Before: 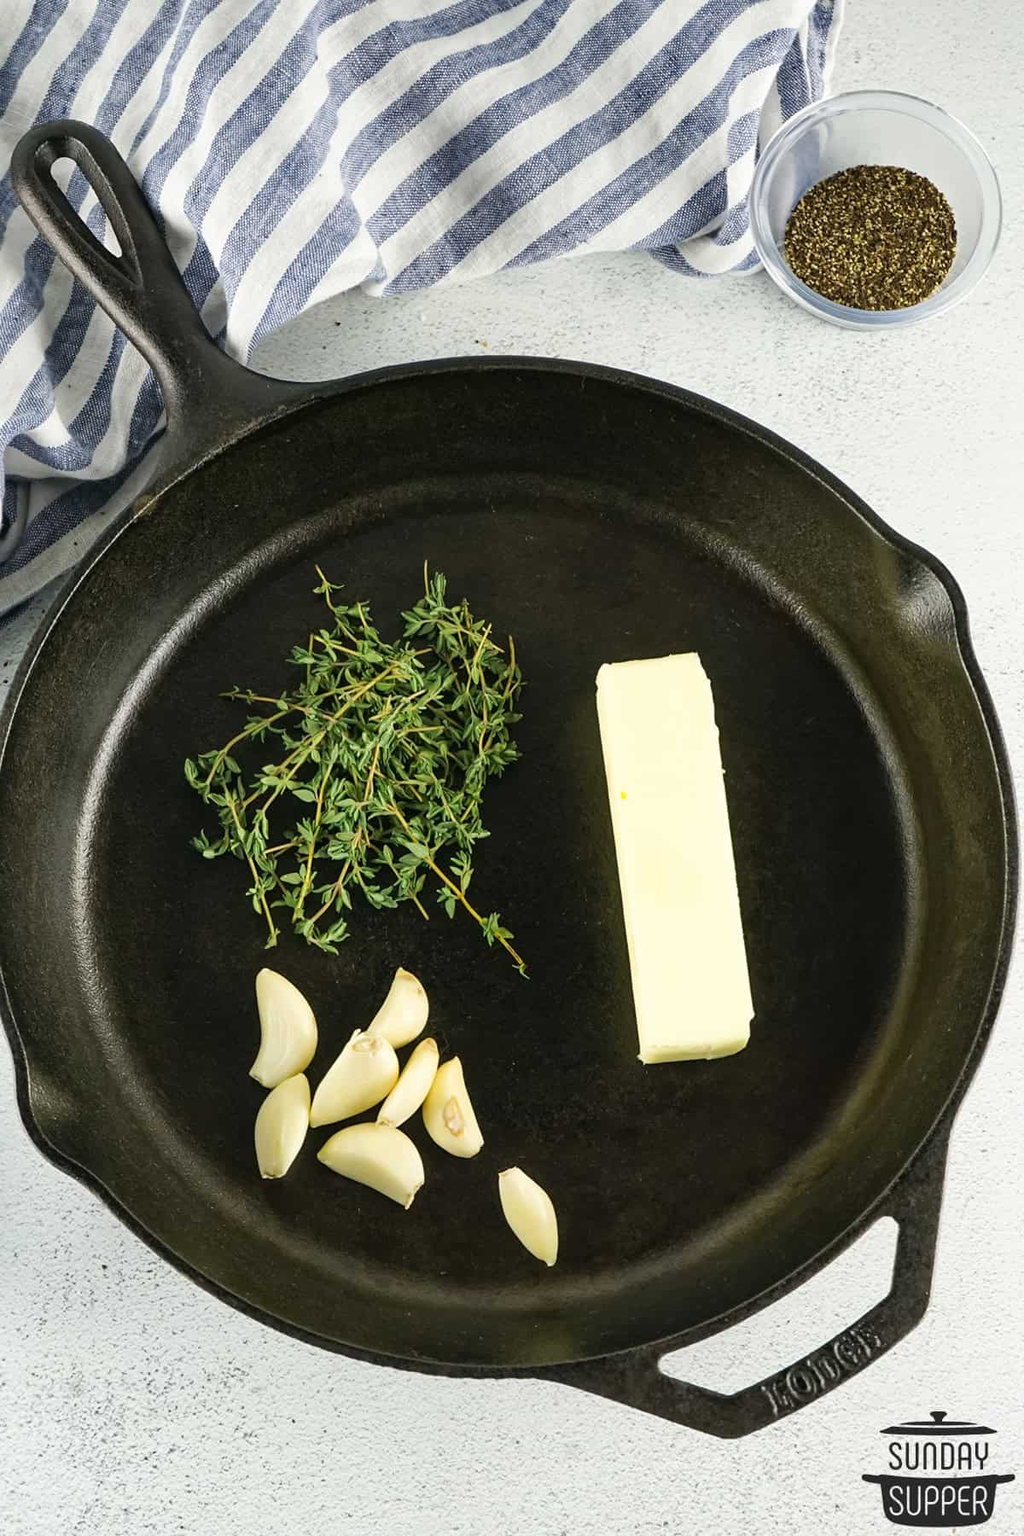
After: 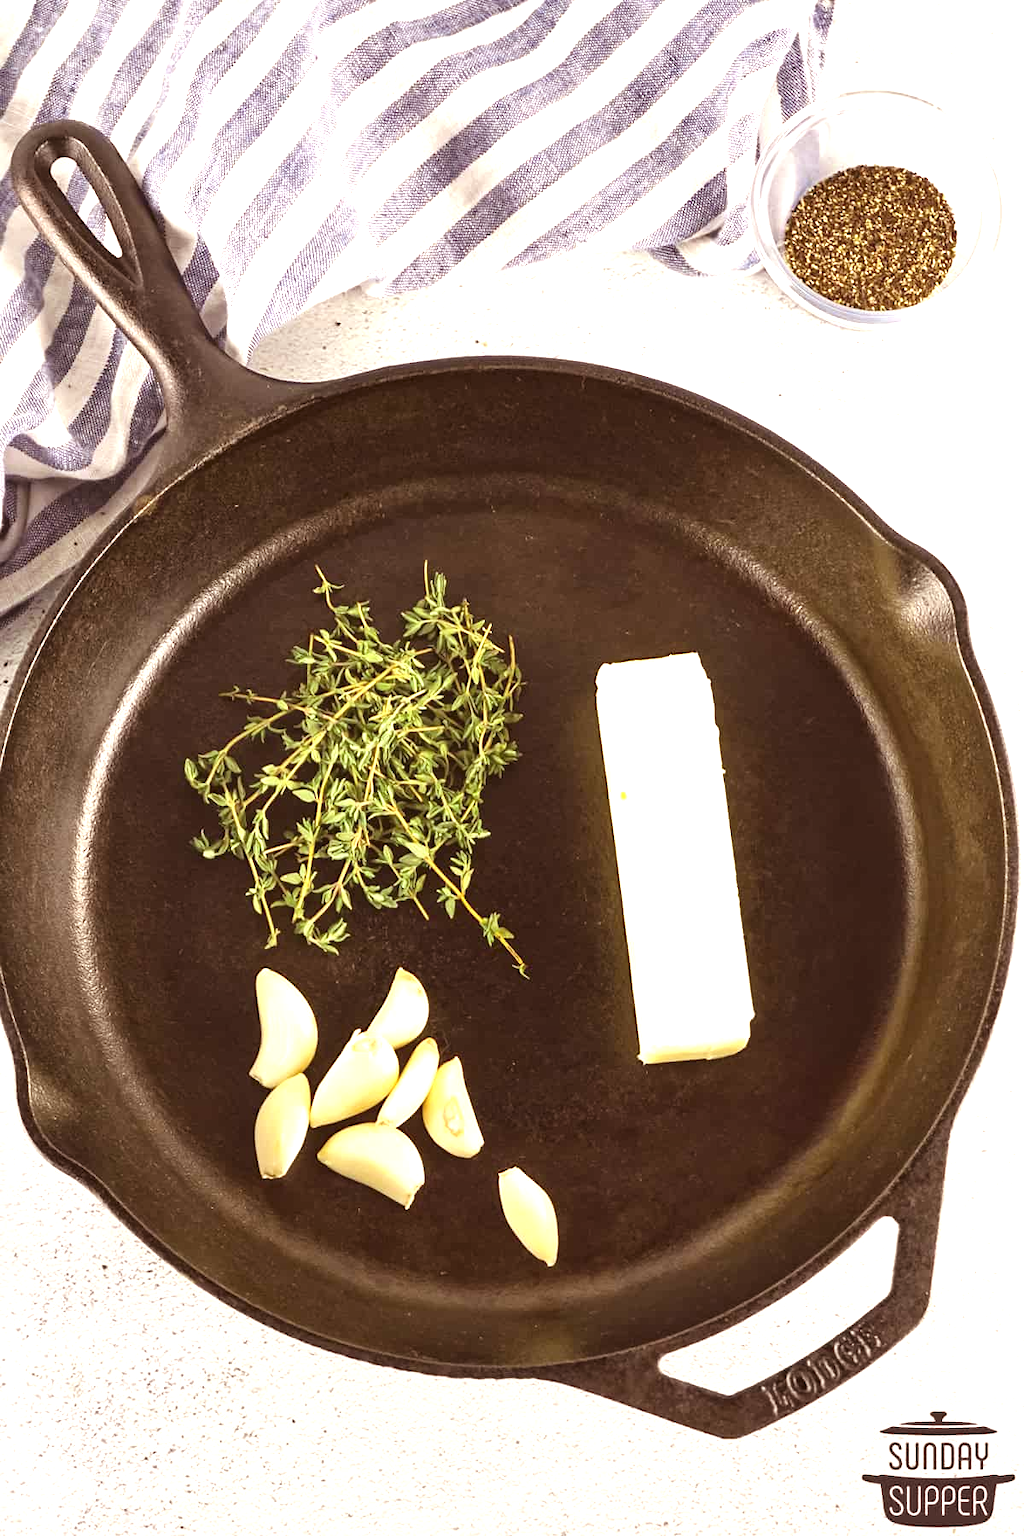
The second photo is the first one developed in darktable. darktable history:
rgb levels: mode RGB, independent channels, levels [[0, 0.474, 1], [0, 0.5, 1], [0, 0.5, 1]]
levels: levels [0, 0.498, 1]
graduated density: rotation -180°, offset 24.95
exposure: black level correction -0.002, exposure 1.115 EV, compensate highlight preservation false
color correction: highlights a* 6.27, highlights b* 8.19, shadows a* 5.94, shadows b* 7.23, saturation 0.9
